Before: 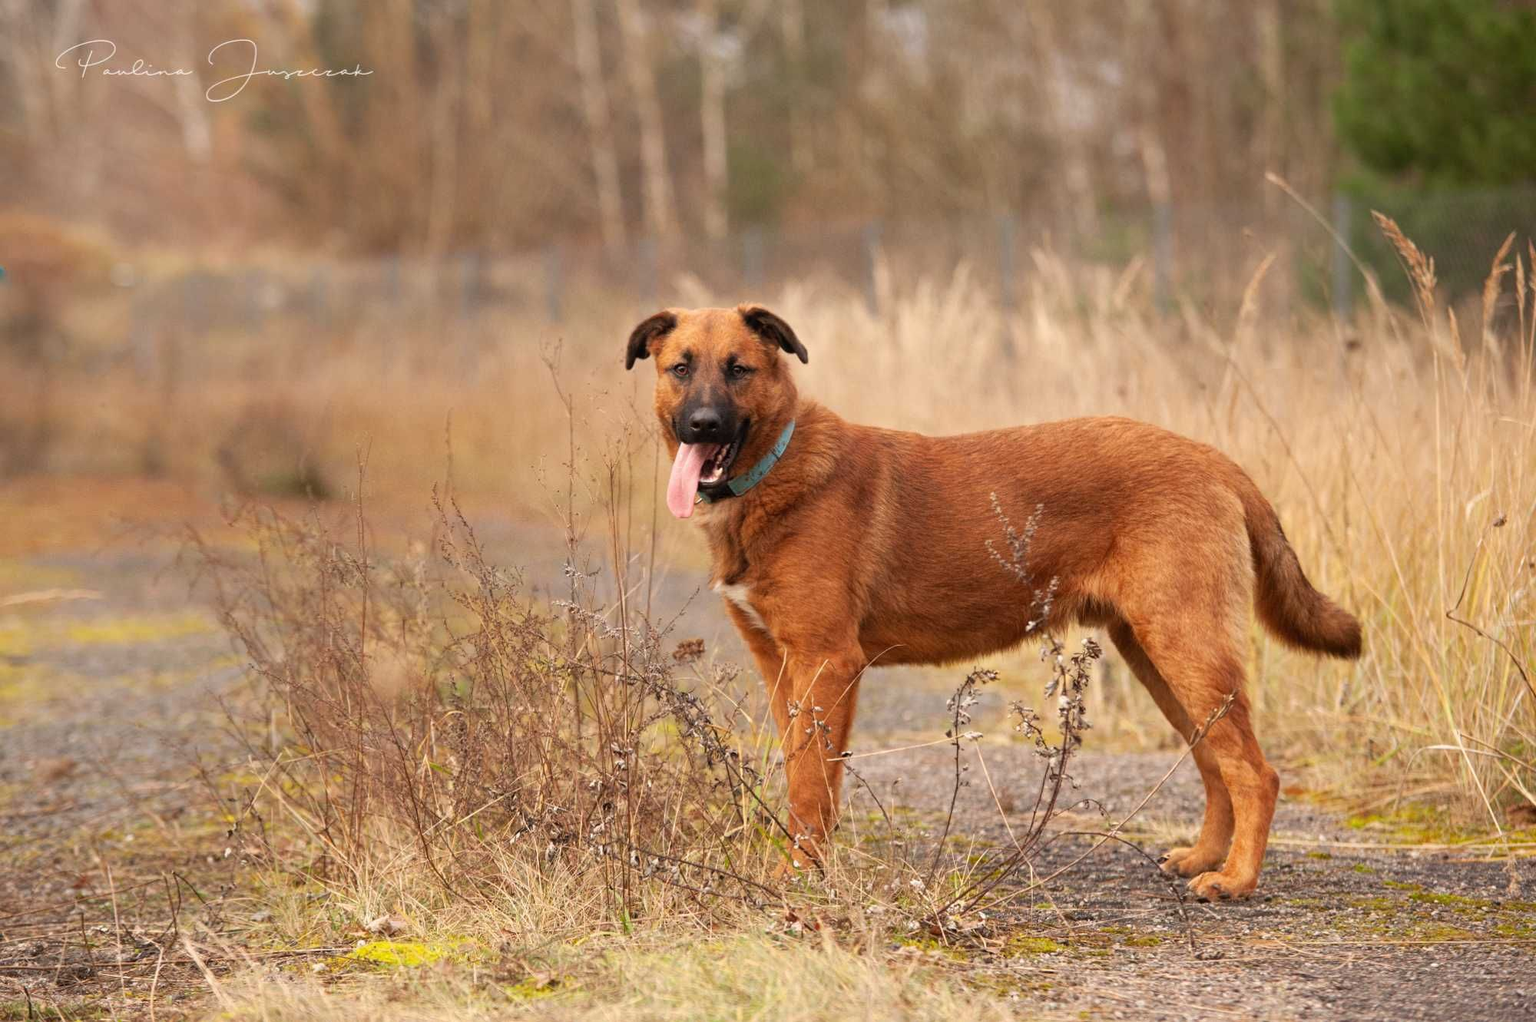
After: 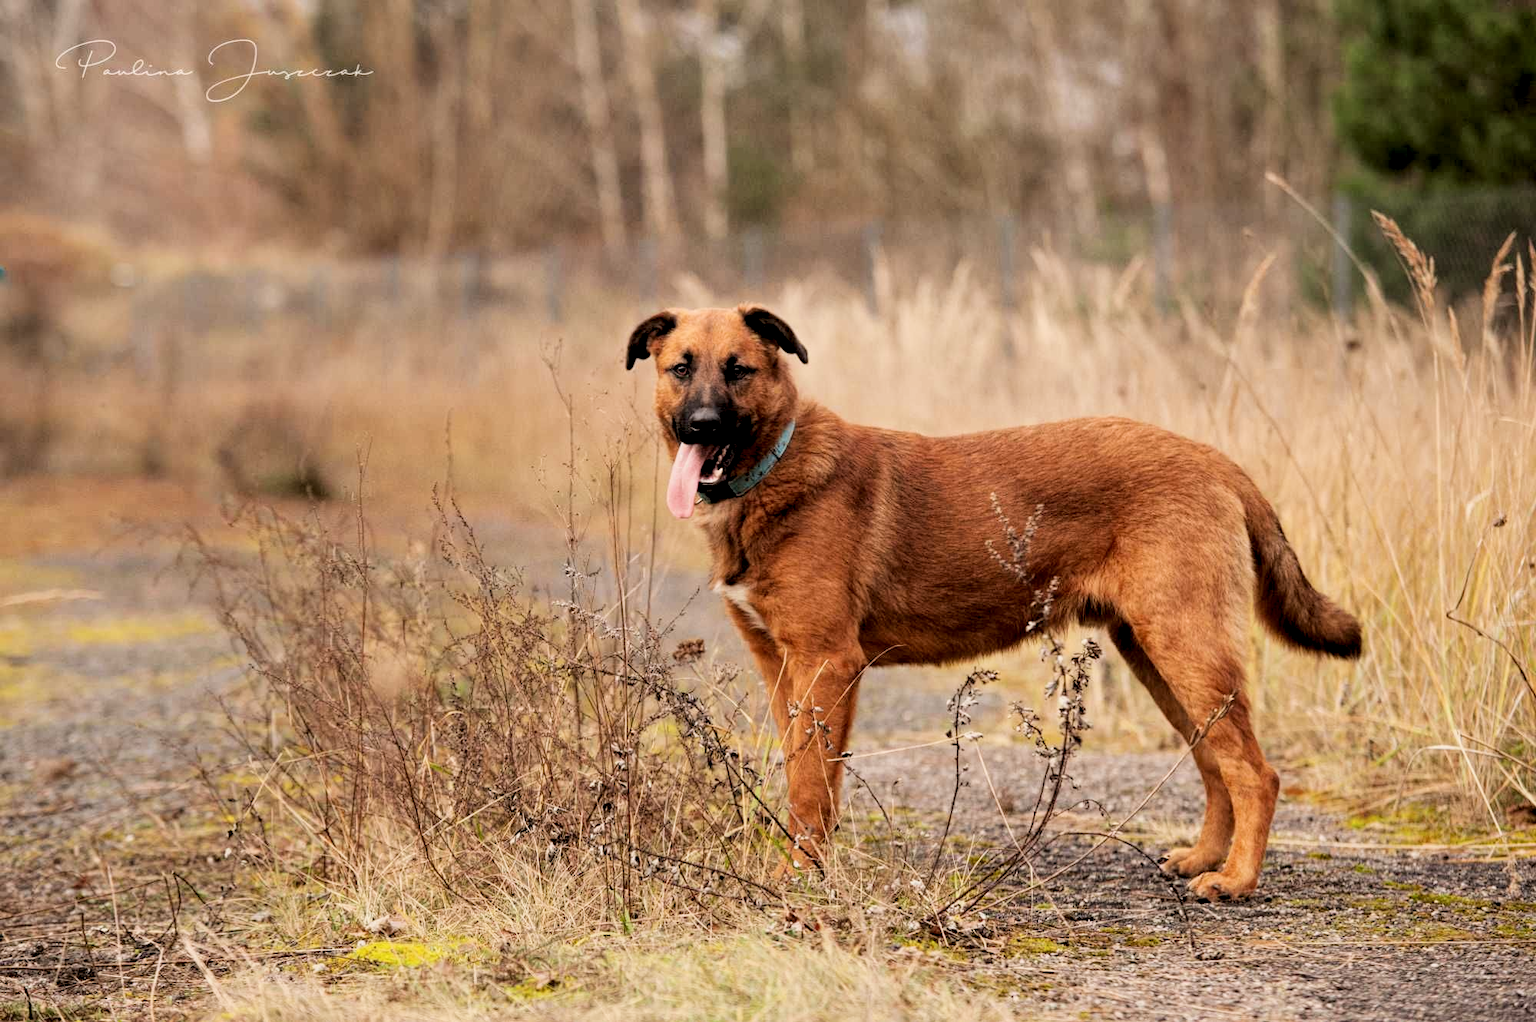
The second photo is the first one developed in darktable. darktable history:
local contrast: highlights 123%, shadows 126%, detail 140%, midtone range 0.254
shadows and highlights: shadows 29.32, highlights -29.32, low approximation 0.01, soften with gaussian
filmic rgb: black relative exposure -5 EV, hardness 2.88, contrast 1.3
